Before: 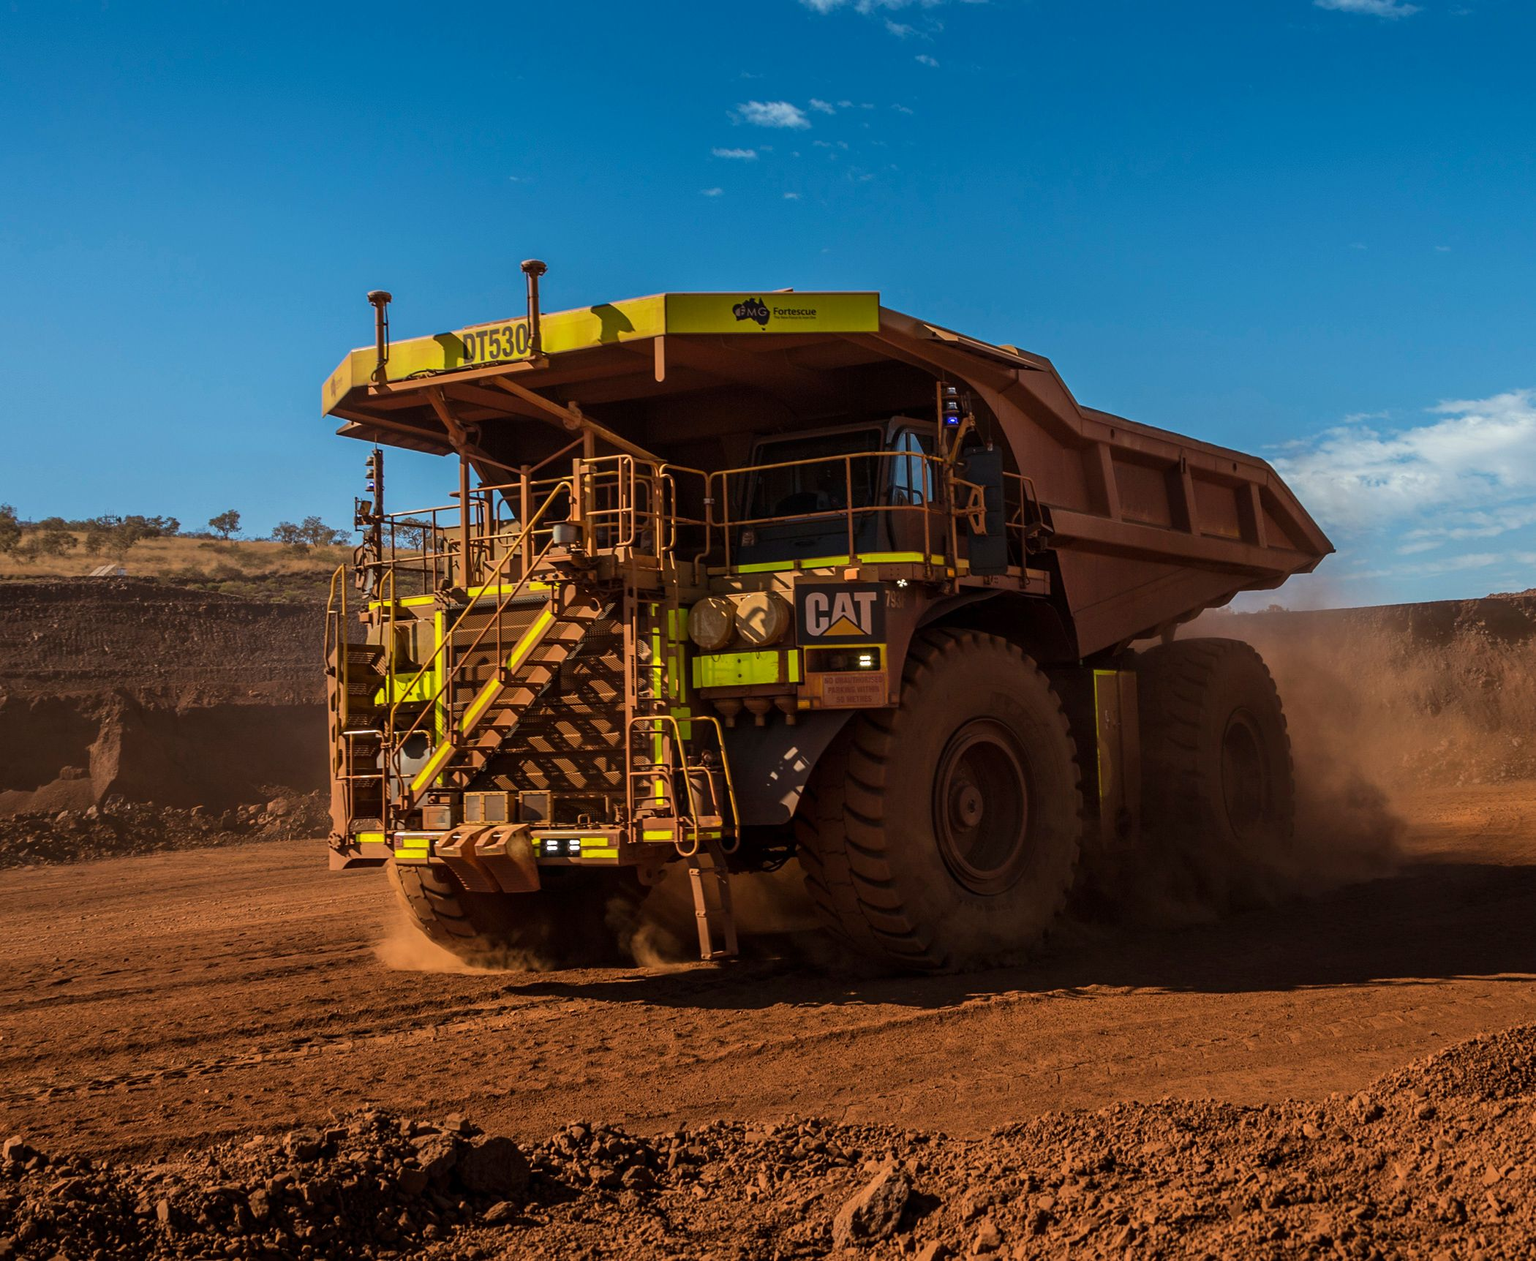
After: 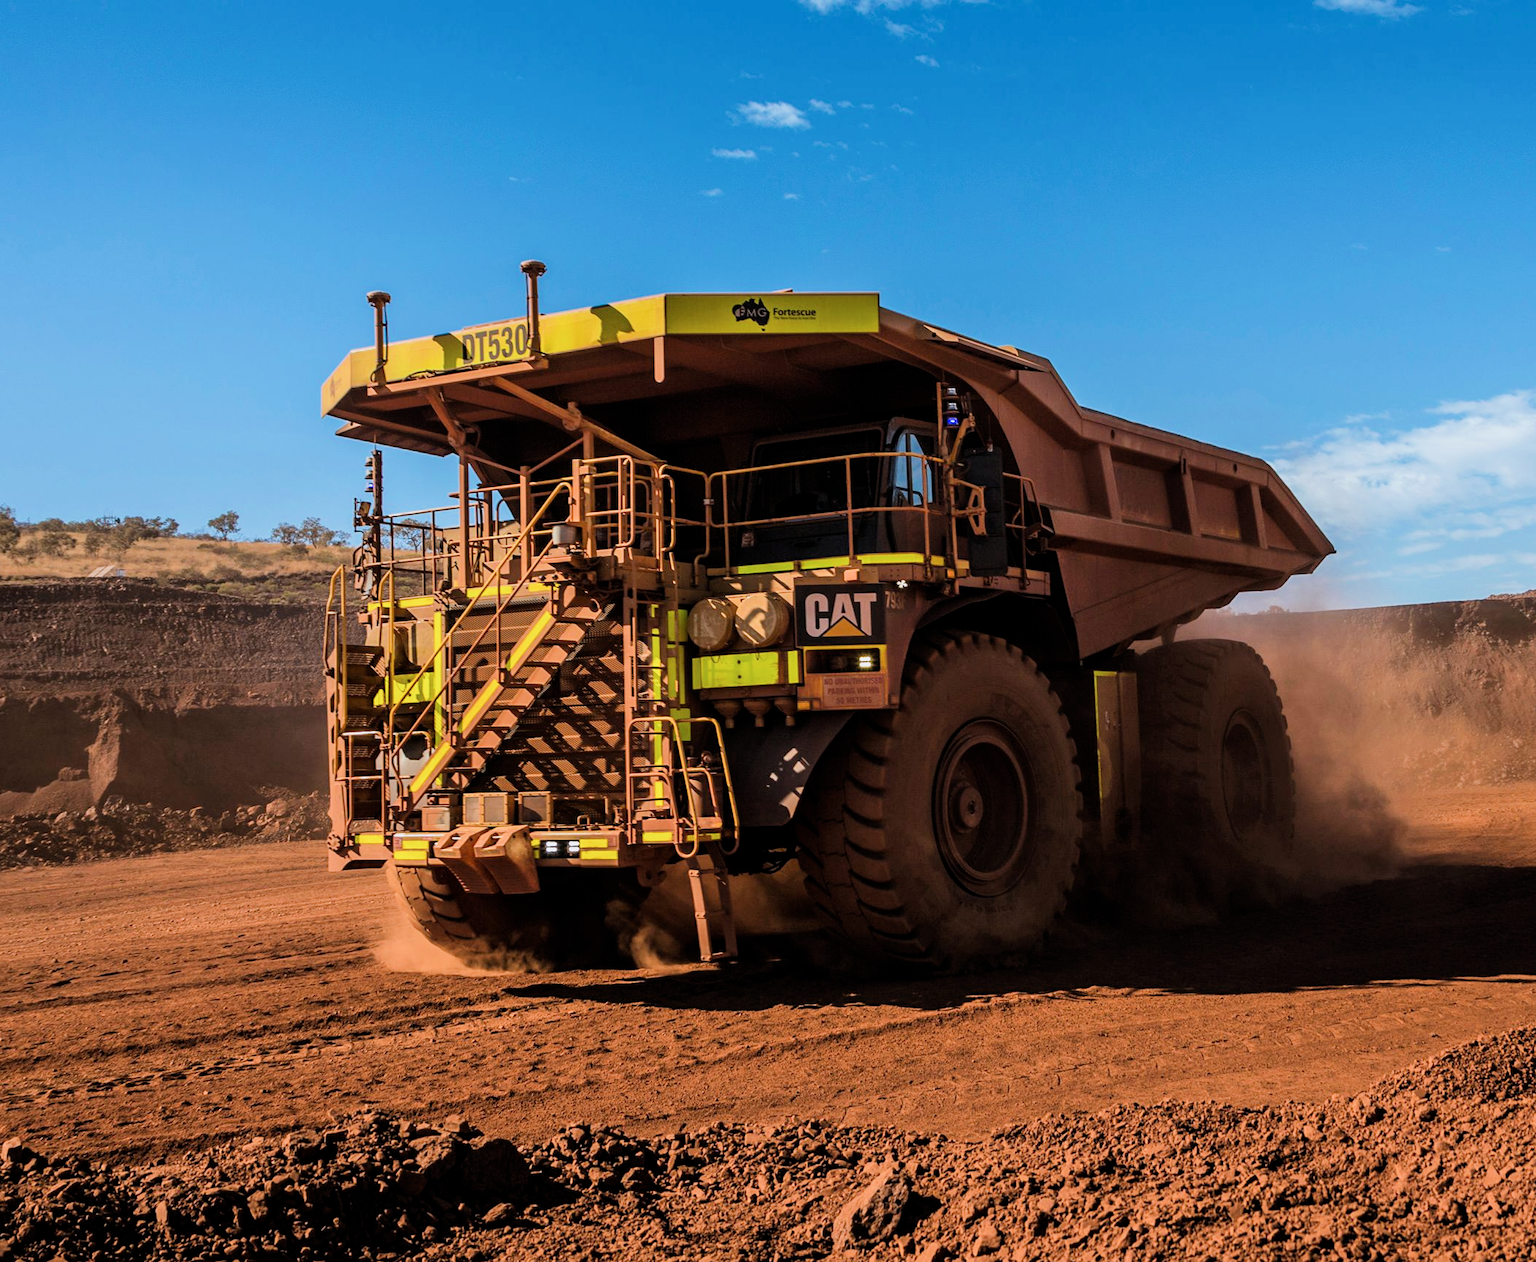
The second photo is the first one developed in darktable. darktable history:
crop and rotate: left 0.136%, bottom 0.006%
color correction: highlights a* -0.111, highlights b* -5.56, shadows a* -0.125, shadows b* -0.127
exposure: black level correction 0, exposure 0.896 EV, compensate highlight preservation false
filmic rgb: middle gray luminance 29.04%, black relative exposure -10.23 EV, white relative exposure 5.47 EV, threshold 3.02 EV, target black luminance 0%, hardness 3.91, latitude 2.26%, contrast 1.128, highlights saturation mix 5.49%, shadows ↔ highlights balance 15.92%, enable highlight reconstruction true
